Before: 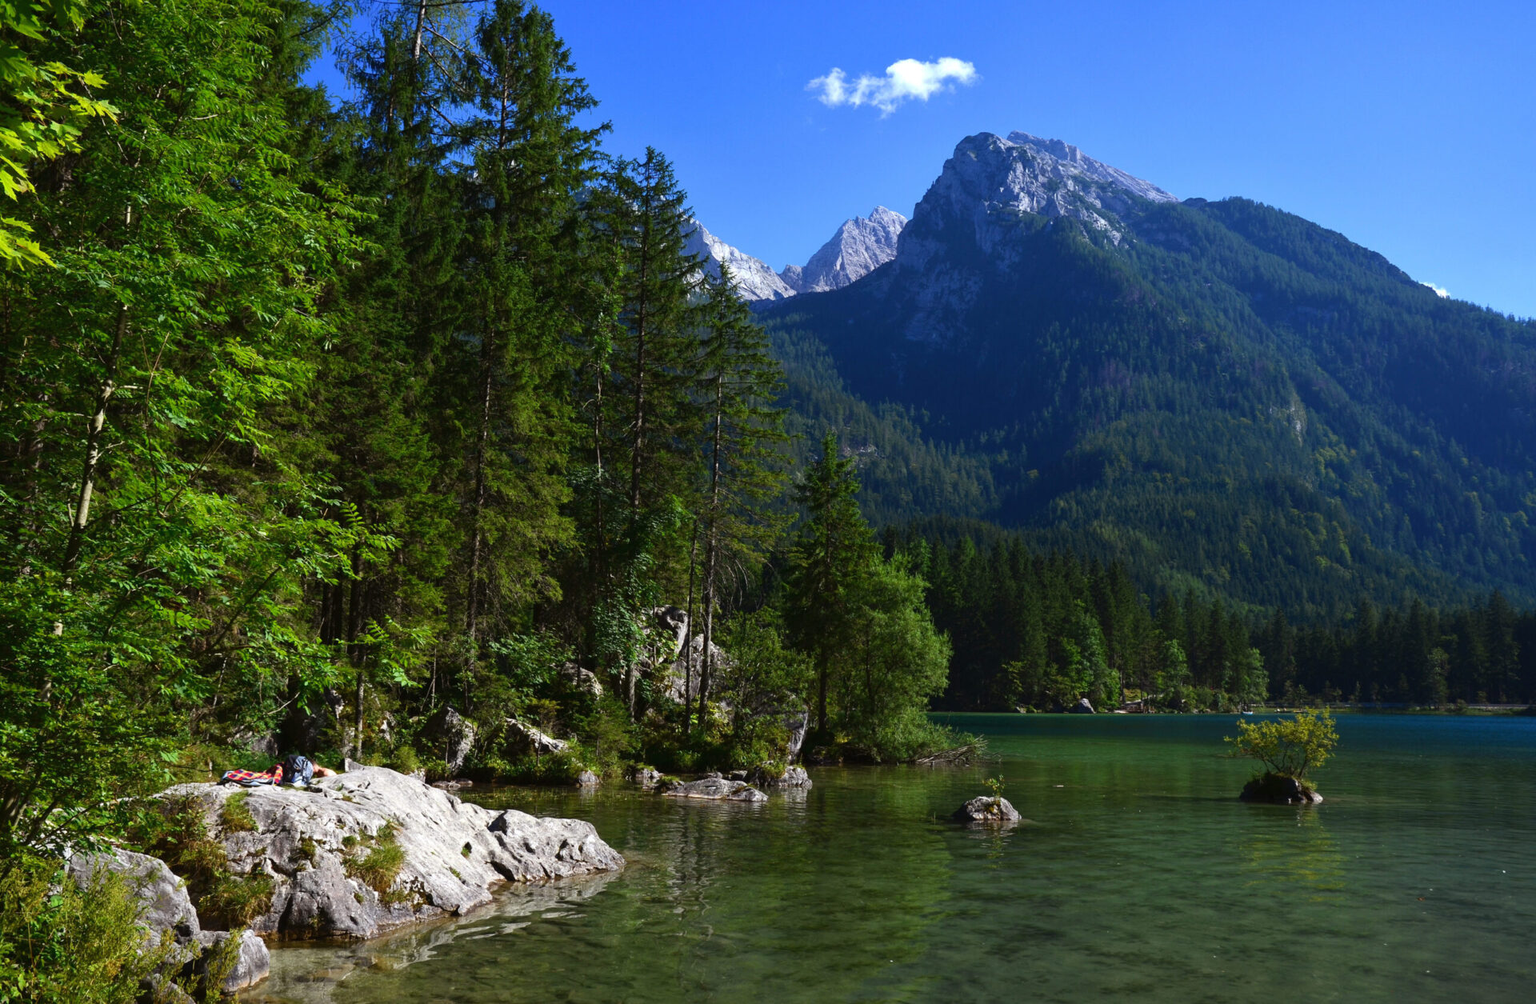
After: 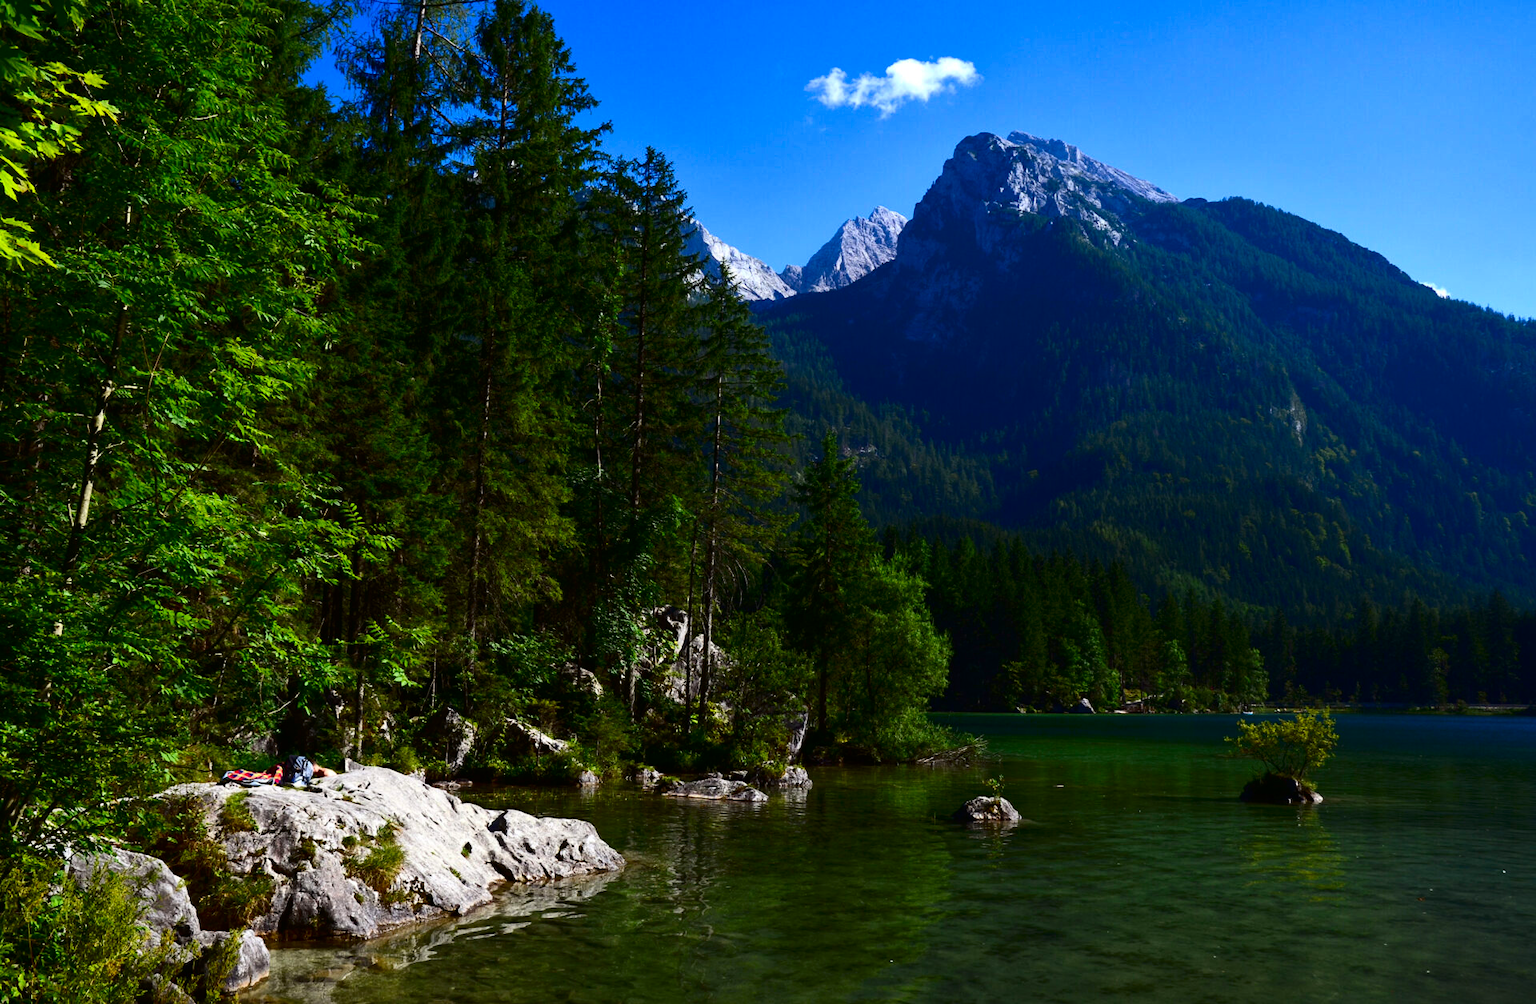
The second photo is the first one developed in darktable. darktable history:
contrast brightness saturation: contrast 0.209, brightness -0.103, saturation 0.211
